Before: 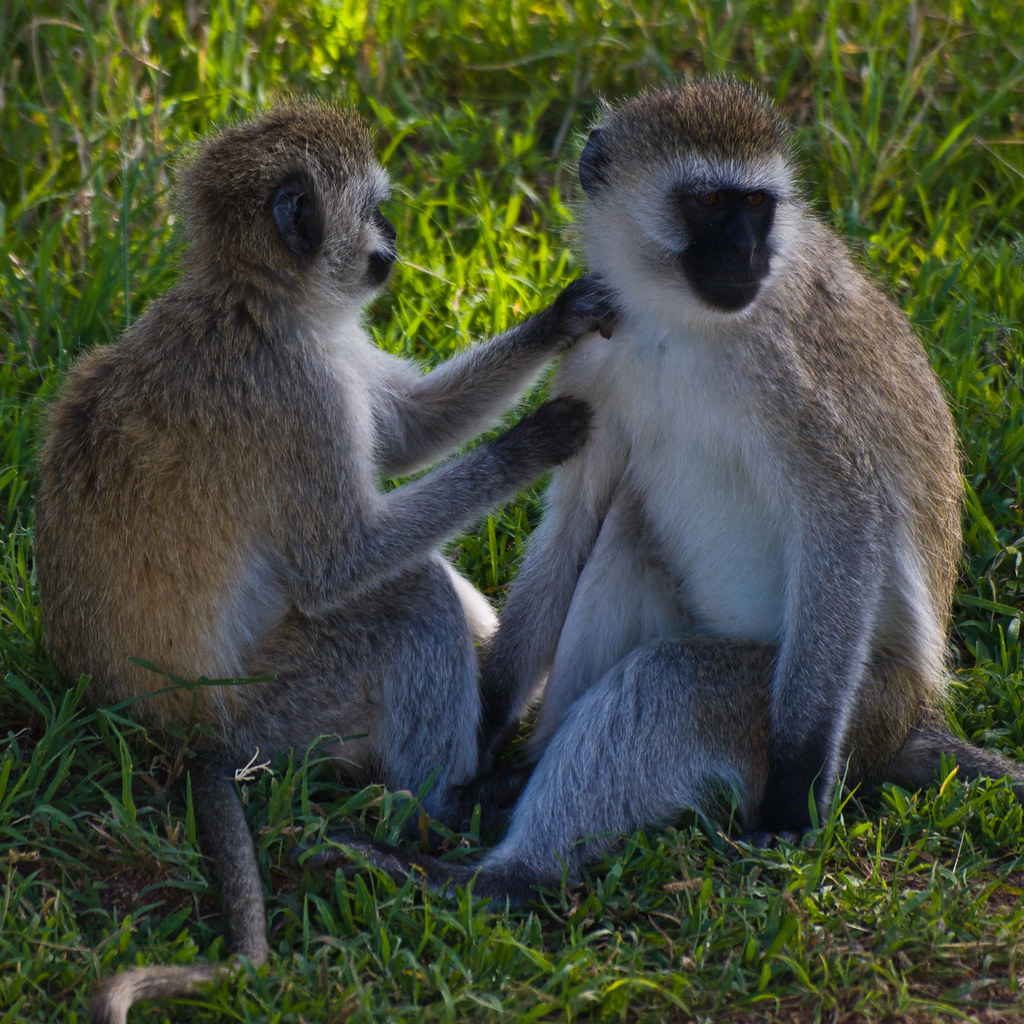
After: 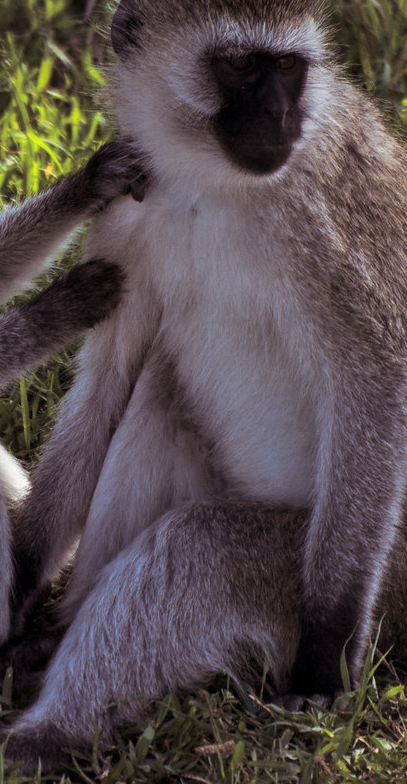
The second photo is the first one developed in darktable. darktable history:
split-toning: shadows › saturation 0.24, highlights › hue 54°, highlights › saturation 0.24
crop: left 45.721%, top 13.393%, right 14.118%, bottom 10.01%
local contrast: on, module defaults
